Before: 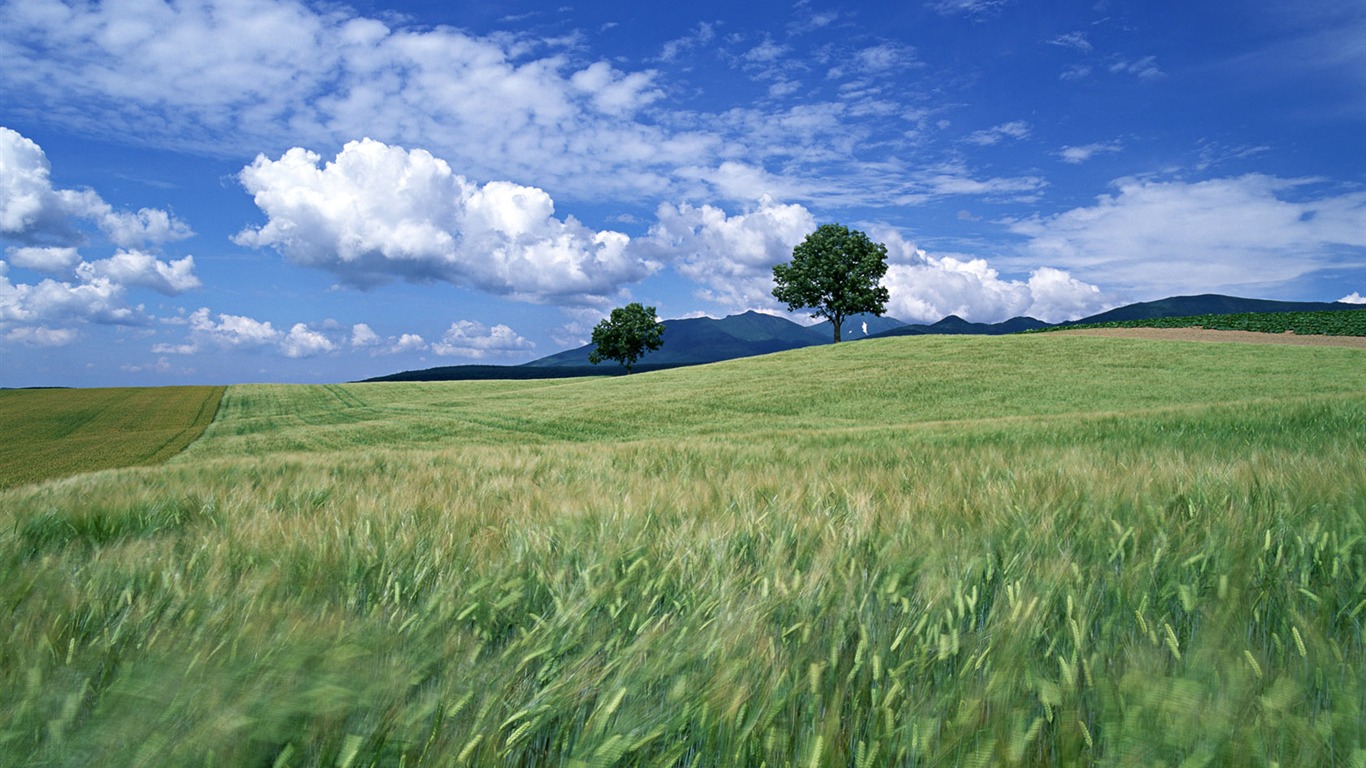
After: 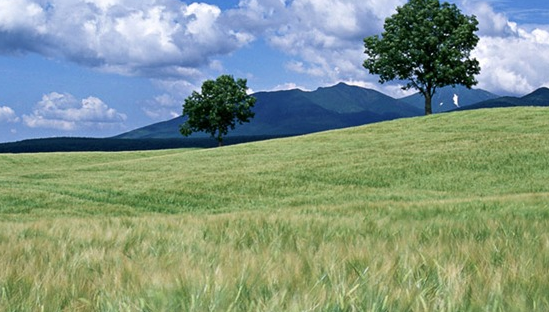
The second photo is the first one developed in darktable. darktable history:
crop: left 29.943%, top 29.698%, right 29.85%, bottom 29.623%
